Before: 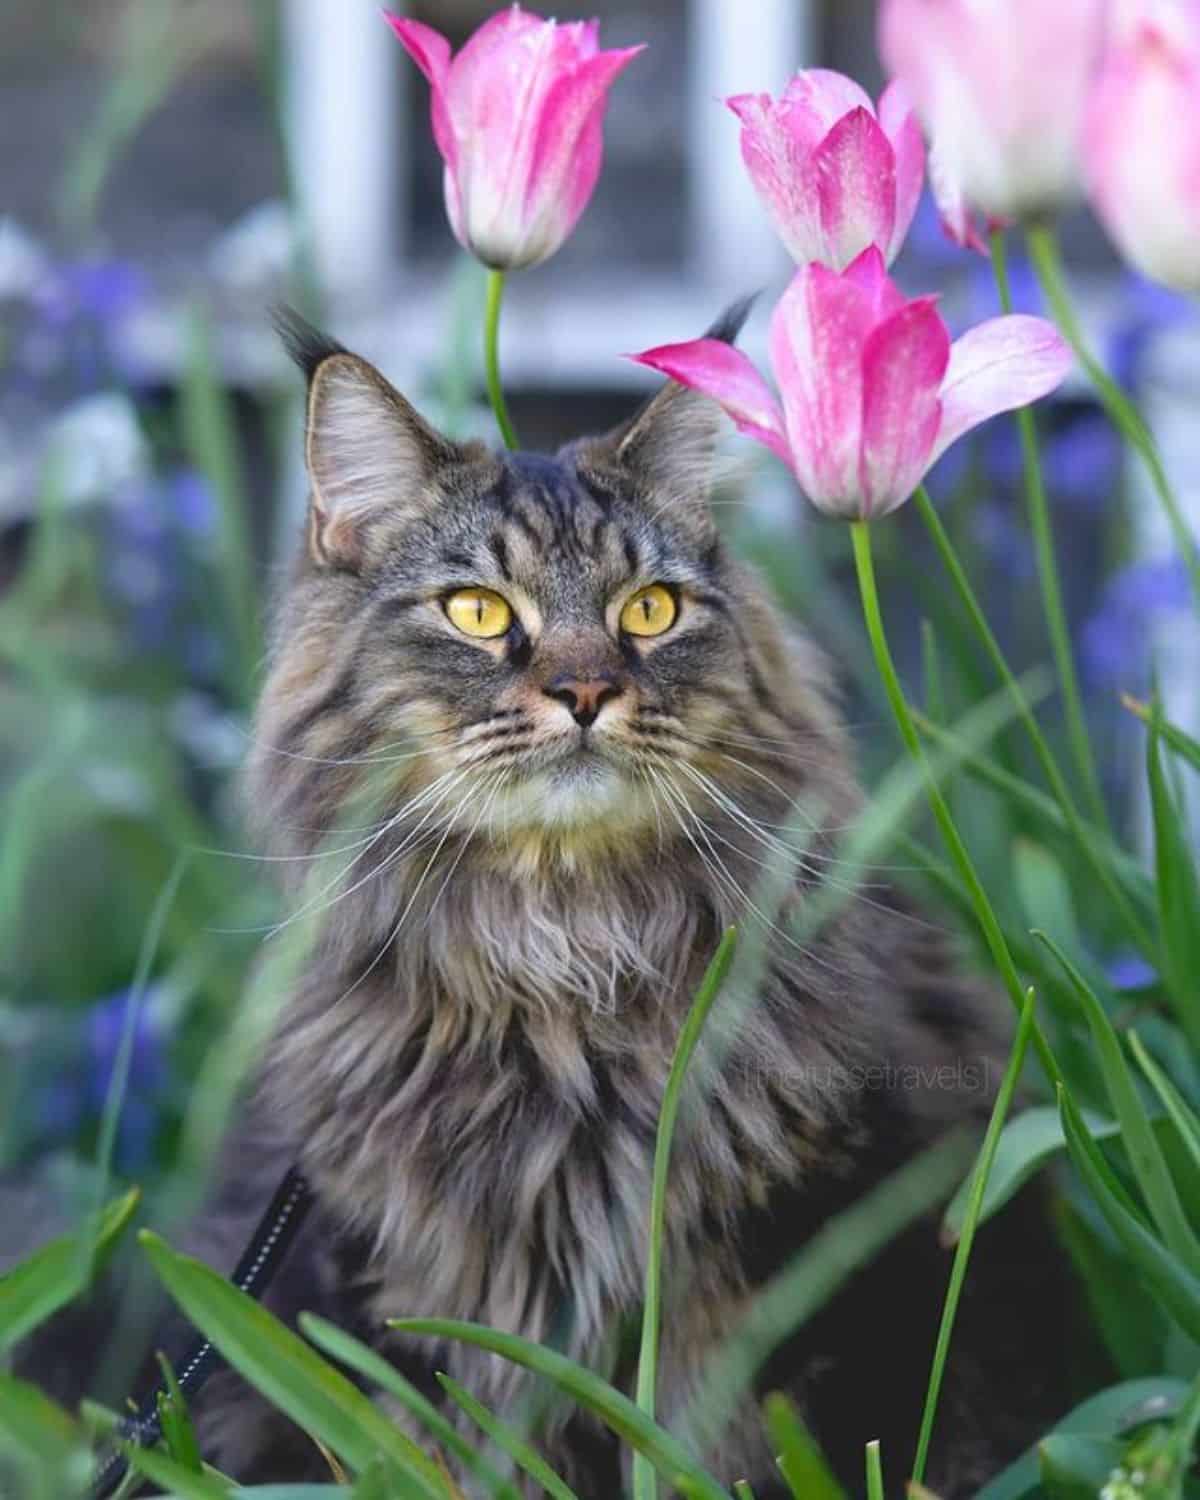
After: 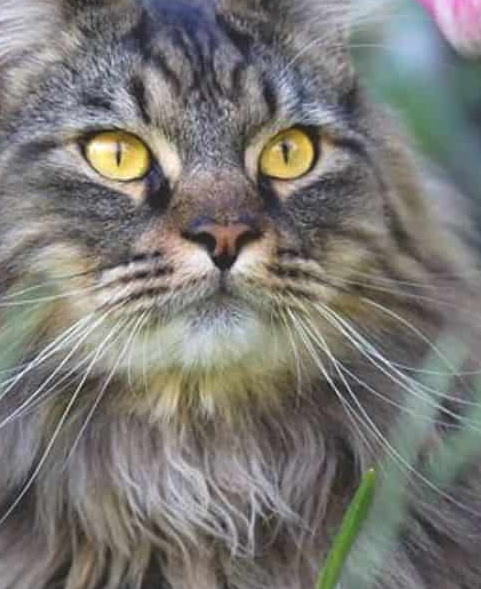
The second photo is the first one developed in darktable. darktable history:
crop: left 30.125%, top 30.497%, right 29.784%, bottom 30.209%
exposure: black level correction -0.007, exposure 0.071 EV, compensate exposure bias true, compensate highlight preservation false
